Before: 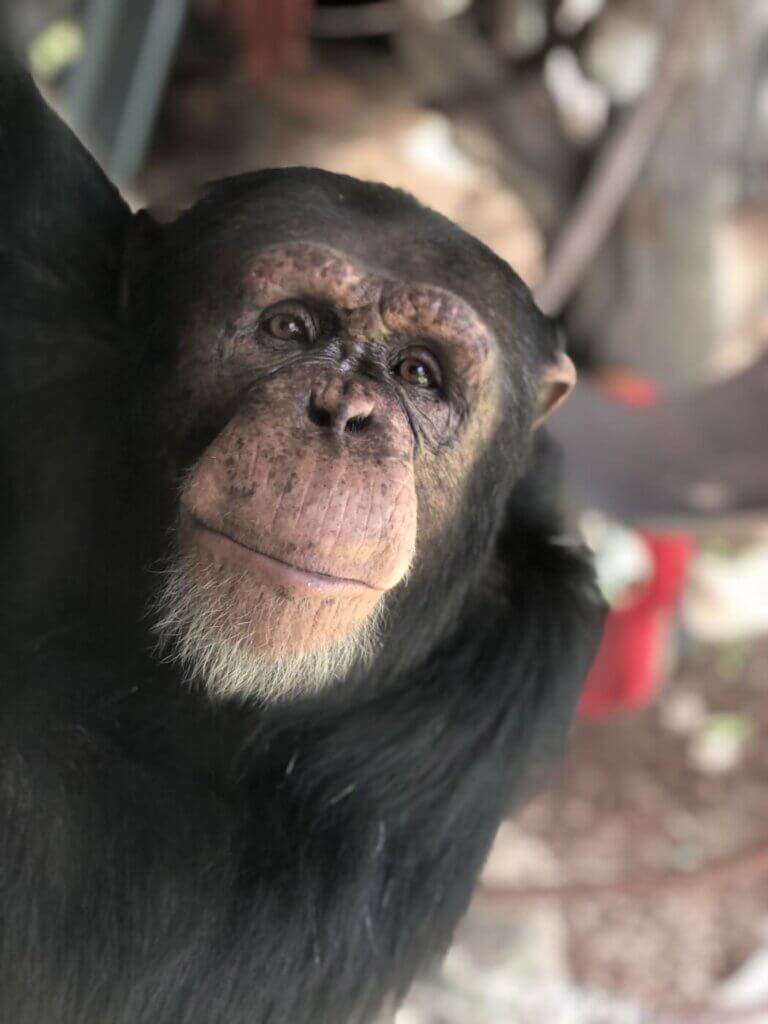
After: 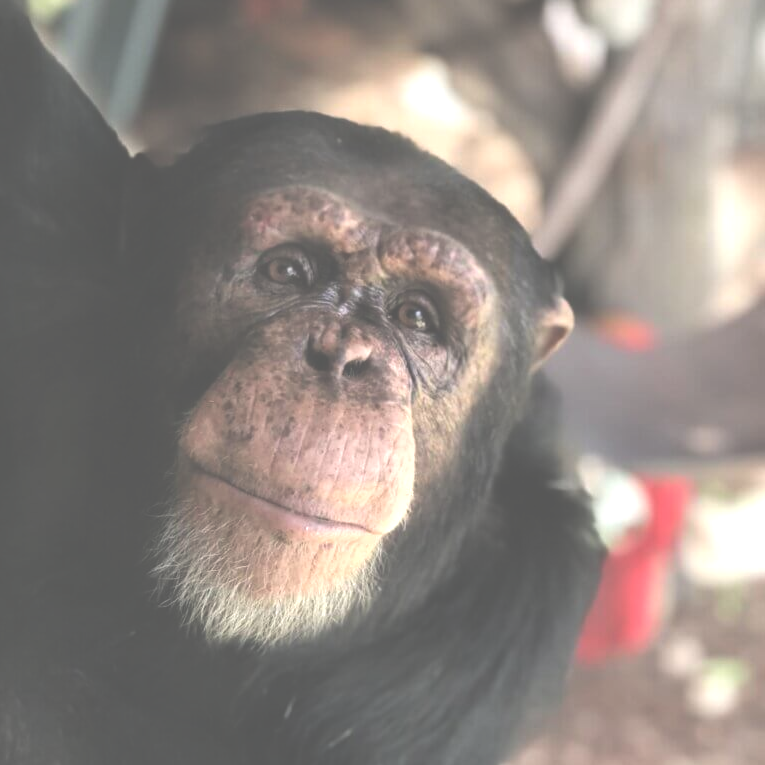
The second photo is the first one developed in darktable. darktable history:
crop: left 0.387%, top 5.469%, bottom 19.809%
exposure: black level correction -0.071, exposure 0.5 EV, compensate highlight preservation false
